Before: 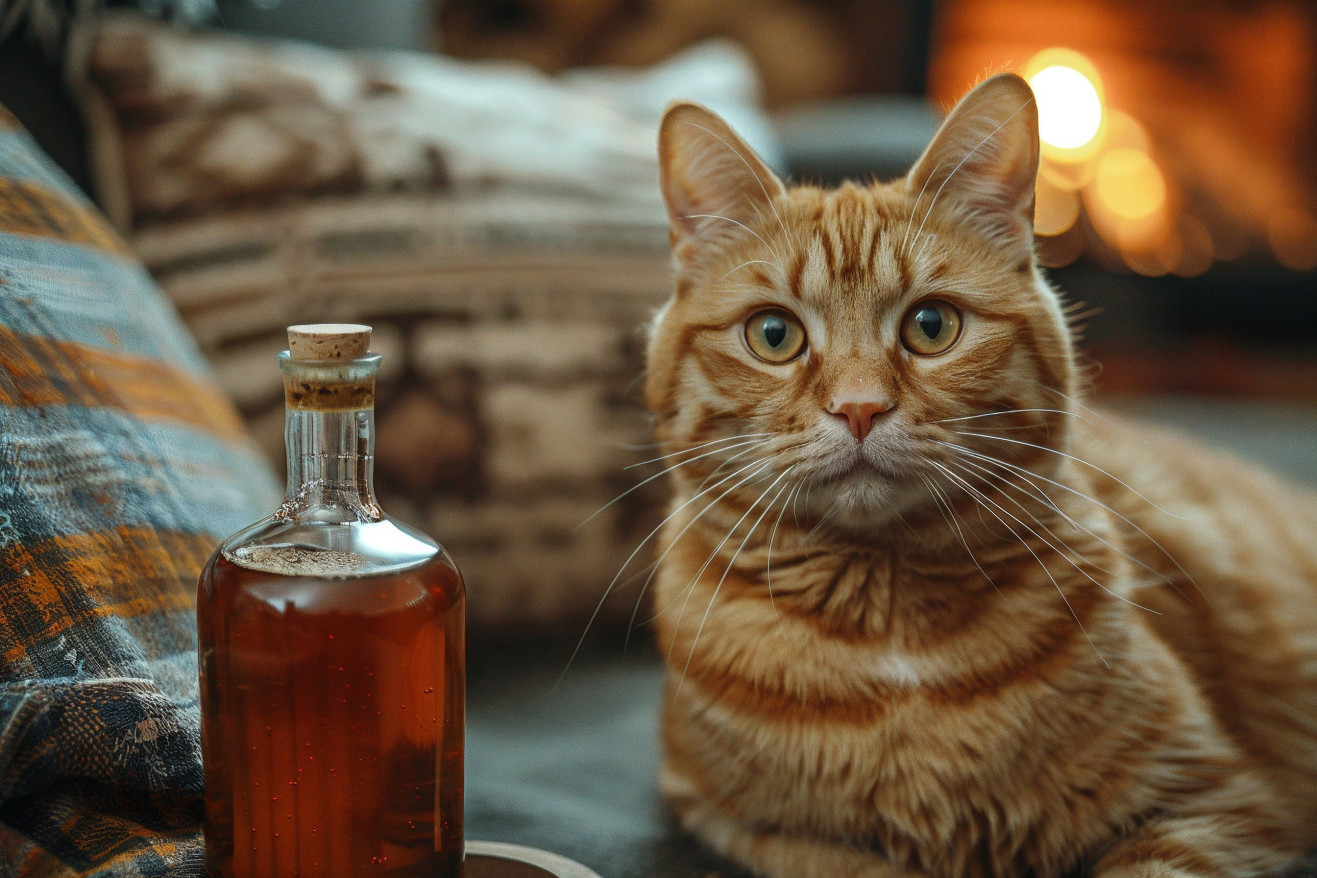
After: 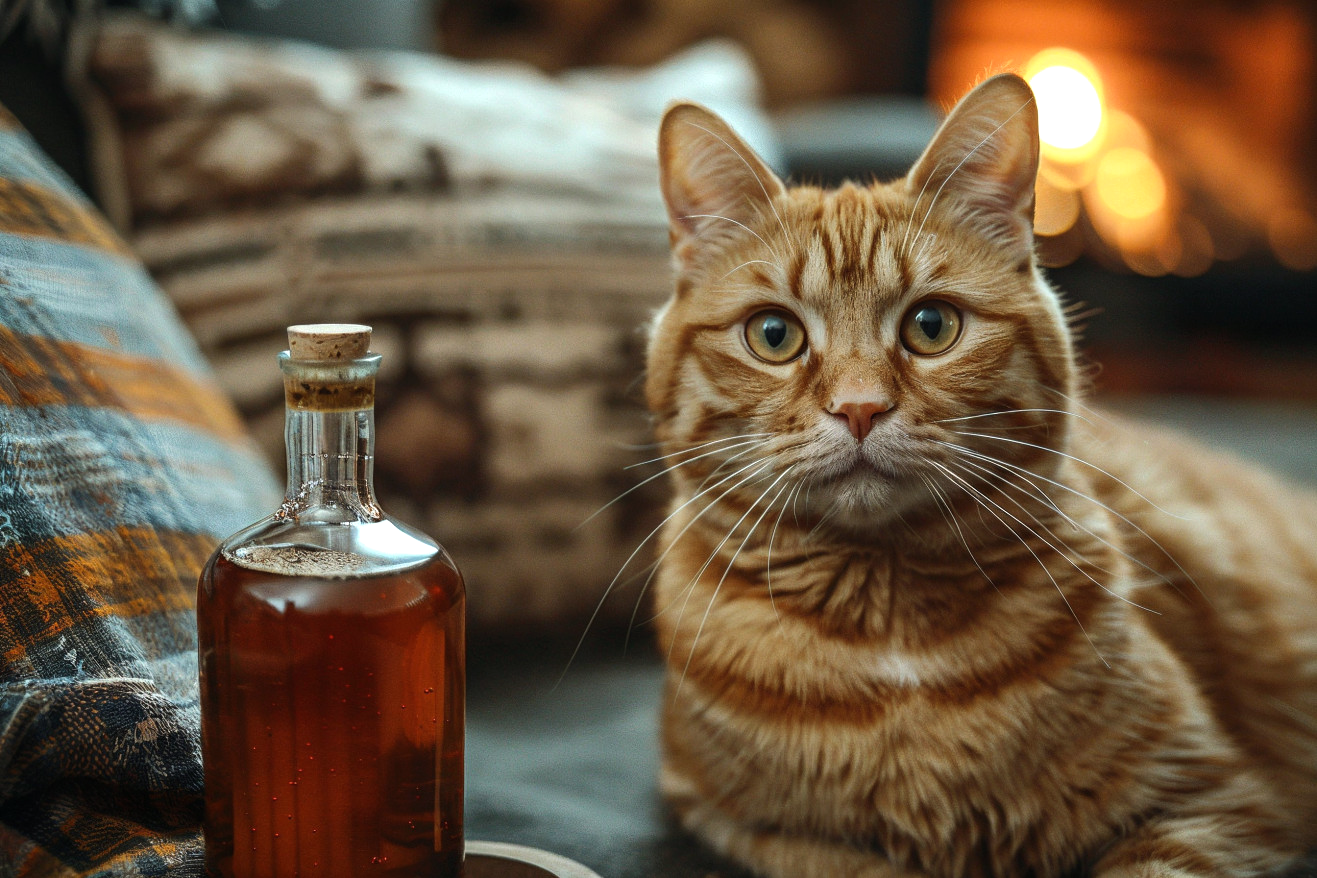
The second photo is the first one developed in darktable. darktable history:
exposure: compensate highlight preservation false
tone equalizer: -8 EV -0.417 EV, -7 EV -0.389 EV, -6 EV -0.333 EV, -5 EV -0.222 EV, -3 EV 0.222 EV, -2 EV 0.333 EV, -1 EV 0.389 EV, +0 EV 0.417 EV, edges refinement/feathering 500, mask exposure compensation -1.57 EV, preserve details no
